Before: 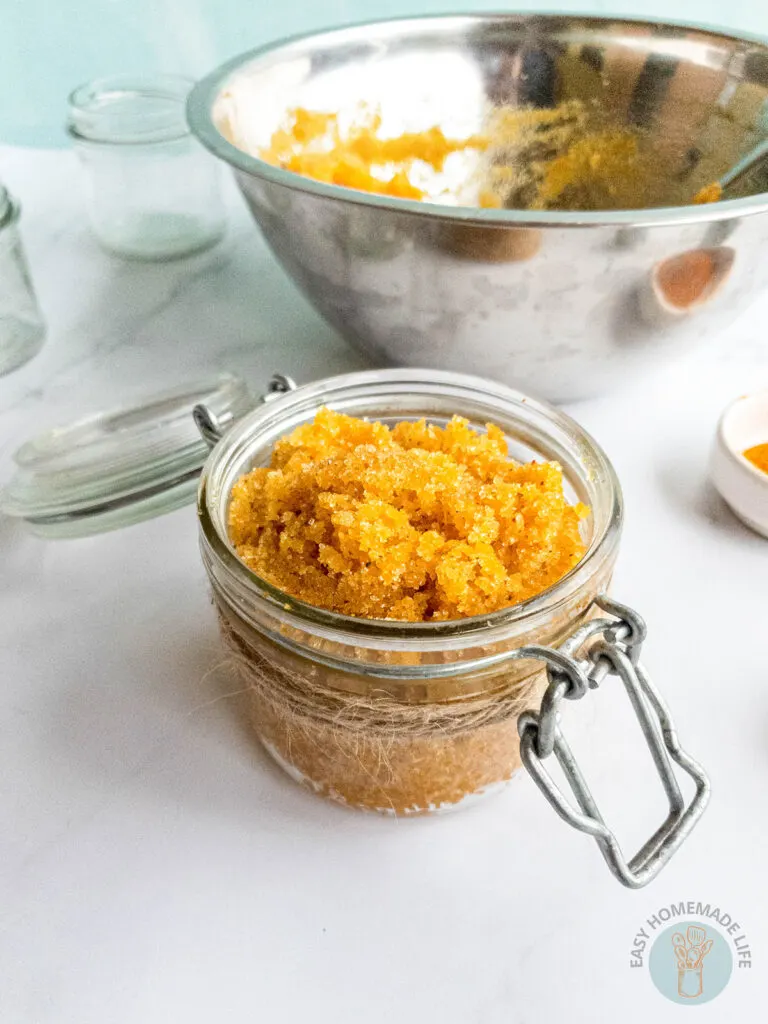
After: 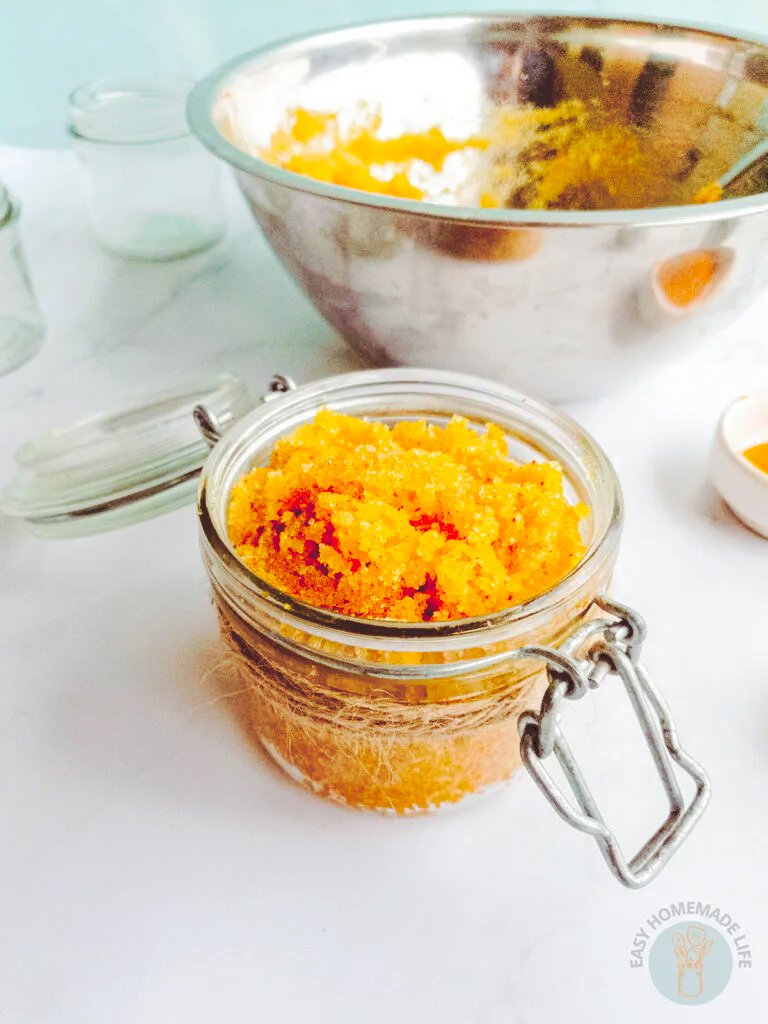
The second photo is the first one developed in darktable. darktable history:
tone curve: curves: ch0 [(0, 0) (0.003, 0.169) (0.011, 0.169) (0.025, 0.169) (0.044, 0.173) (0.069, 0.178) (0.1, 0.183) (0.136, 0.185) (0.177, 0.197) (0.224, 0.227) (0.277, 0.292) (0.335, 0.391) (0.399, 0.491) (0.468, 0.592) (0.543, 0.672) (0.623, 0.734) (0.709, 0.785) (0.801, 0.844) (0.898, 0.893) (1, 1)], preserve colors none
split-toning: shadows › saturation 0.41, highlights › saturation 0, compress 33.55%
color correction: saturation 1.8
